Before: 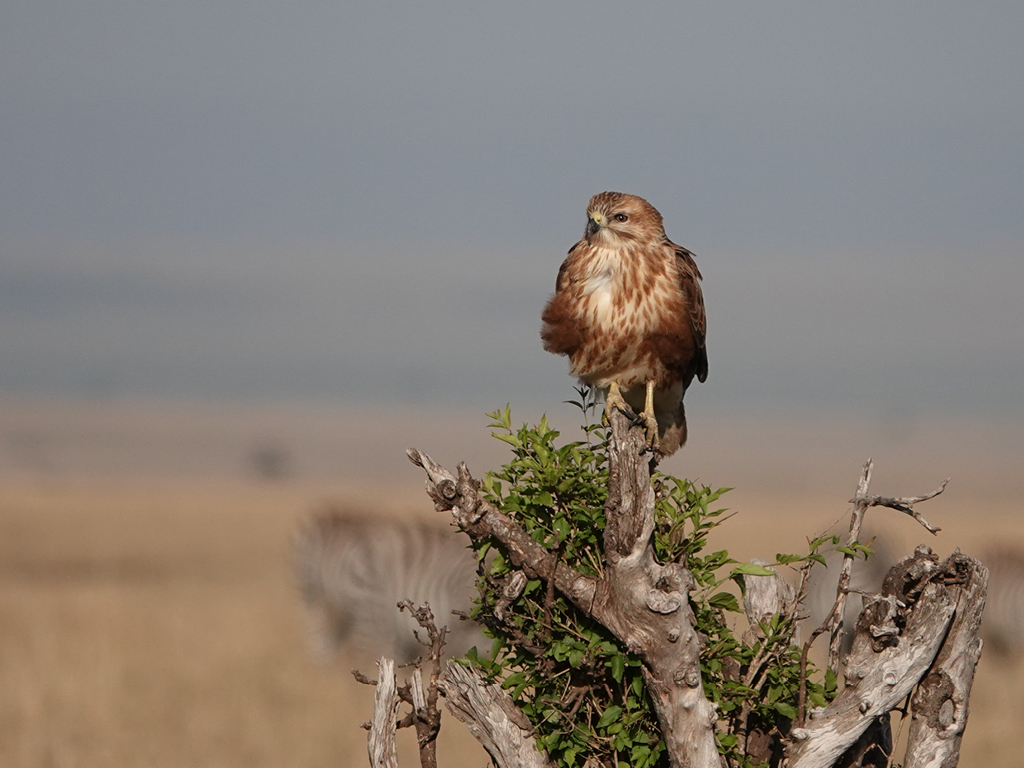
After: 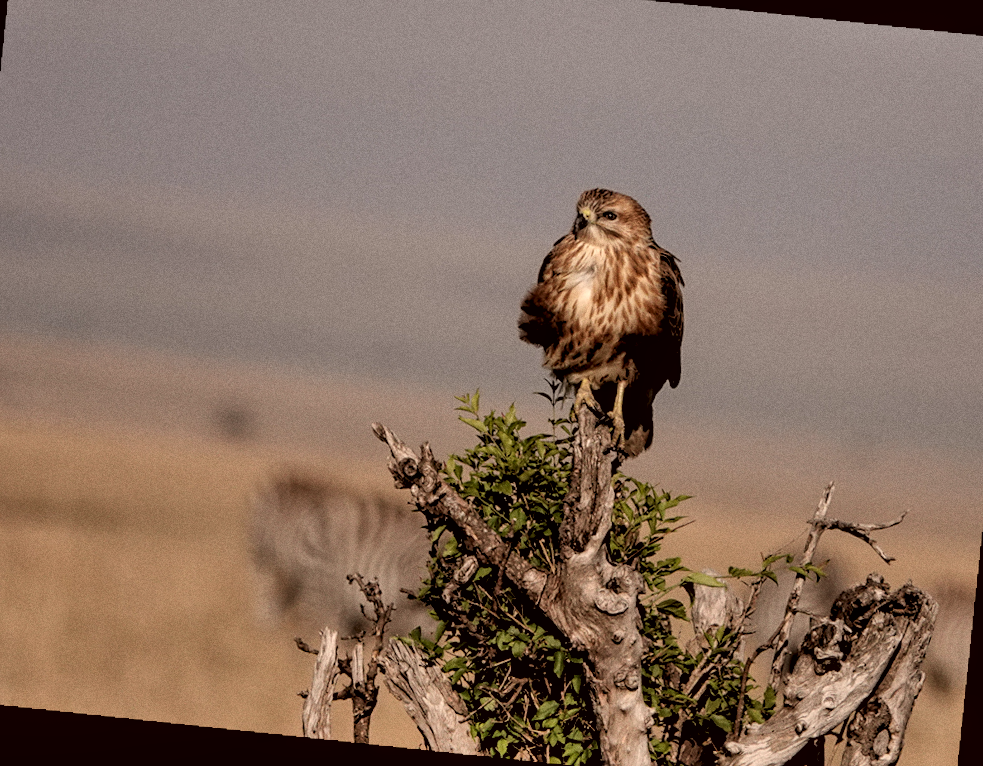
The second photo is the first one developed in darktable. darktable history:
crop and rotate: angle -1.96°, left 3.097%, top 4.154%, right 1.586%, bottom 0.529%
color correction: highlights a* 6.27, highlights b* 8.19, shadows a* 5.94, shadows b* 7.23, saturation 0.9
local contrast: on, module defaults
grain: coarseness 0.09 ISO
rotate and perspective: rotation 4.1°, automatic cropping off
shadows and highlights: shadows 52.42, soften with gaussian
rgb levels: levels [[0.034, 0.472, 0.904], [0, 0.5, 1], [0, 0.5, 1]]
